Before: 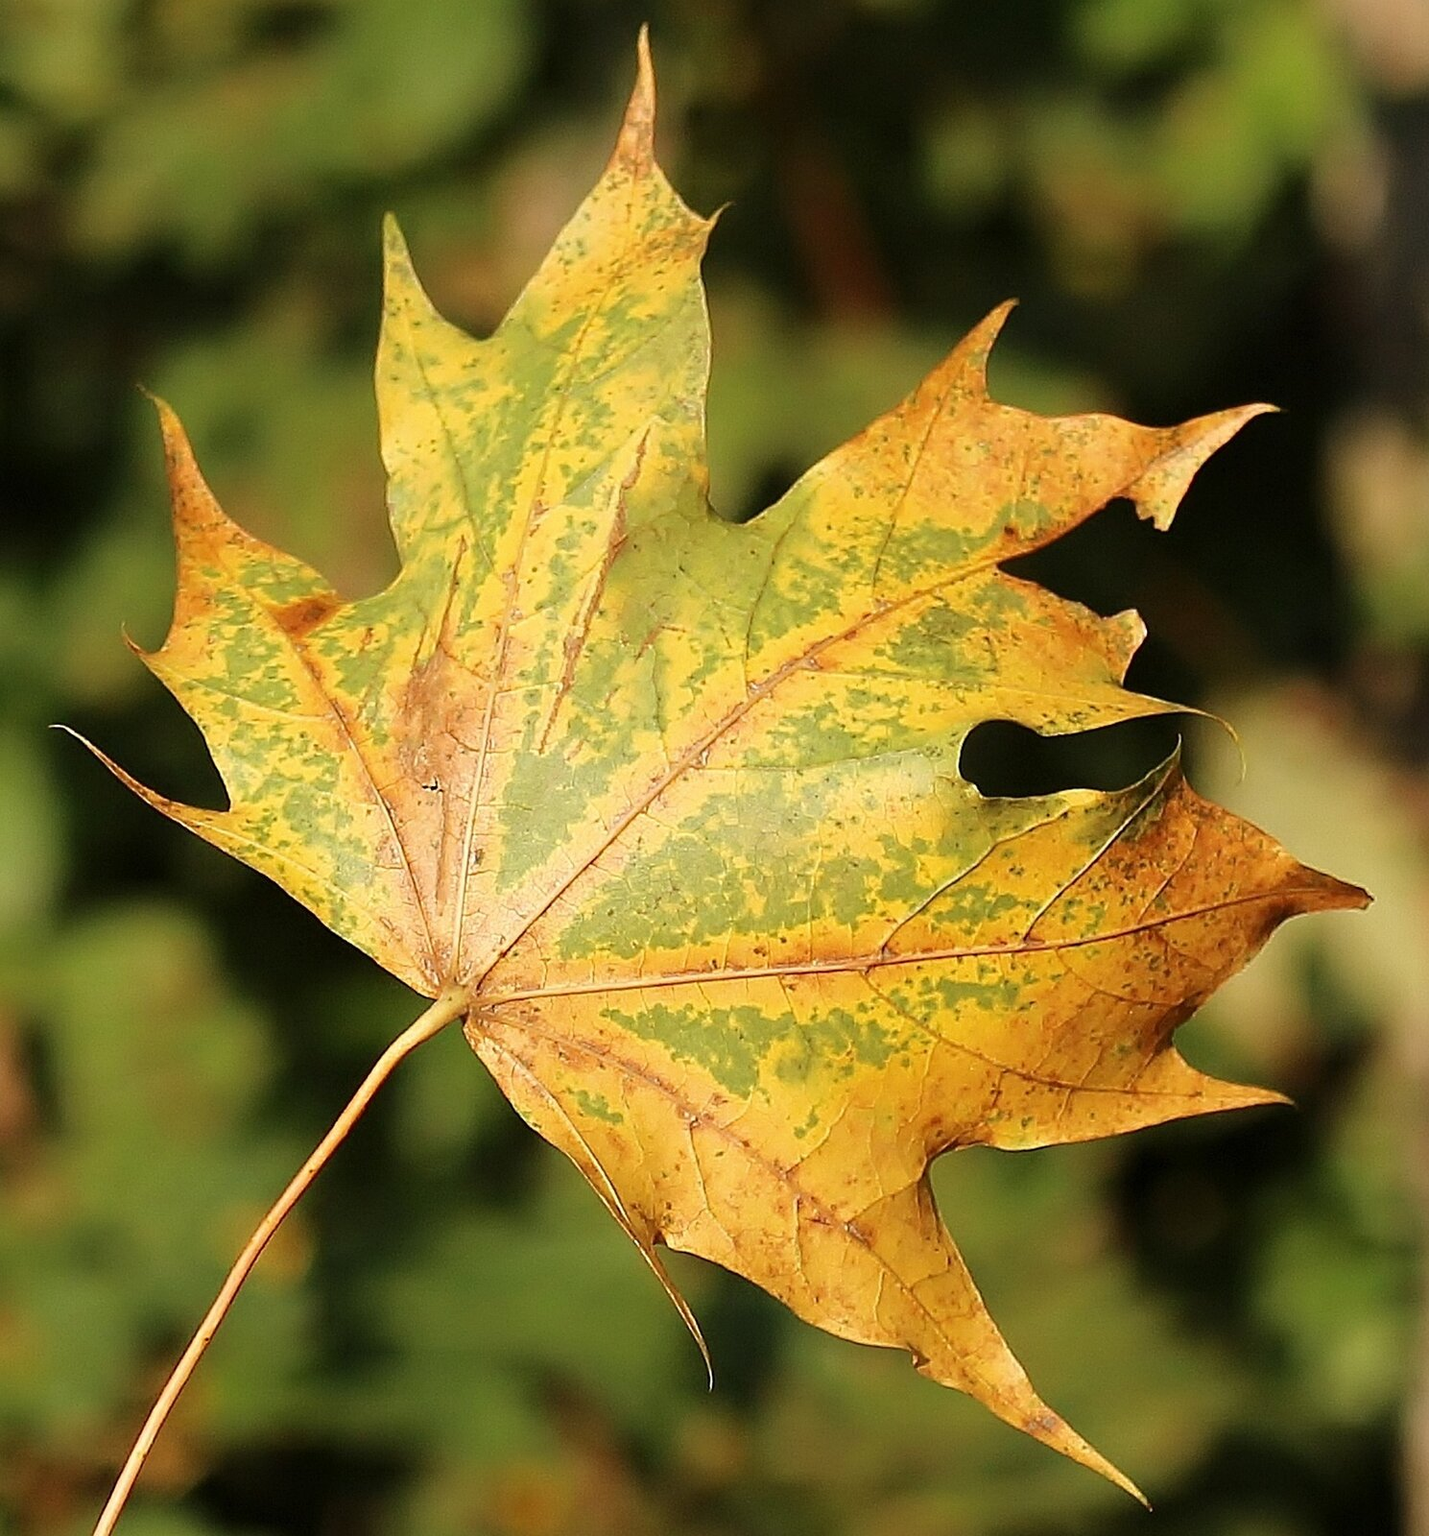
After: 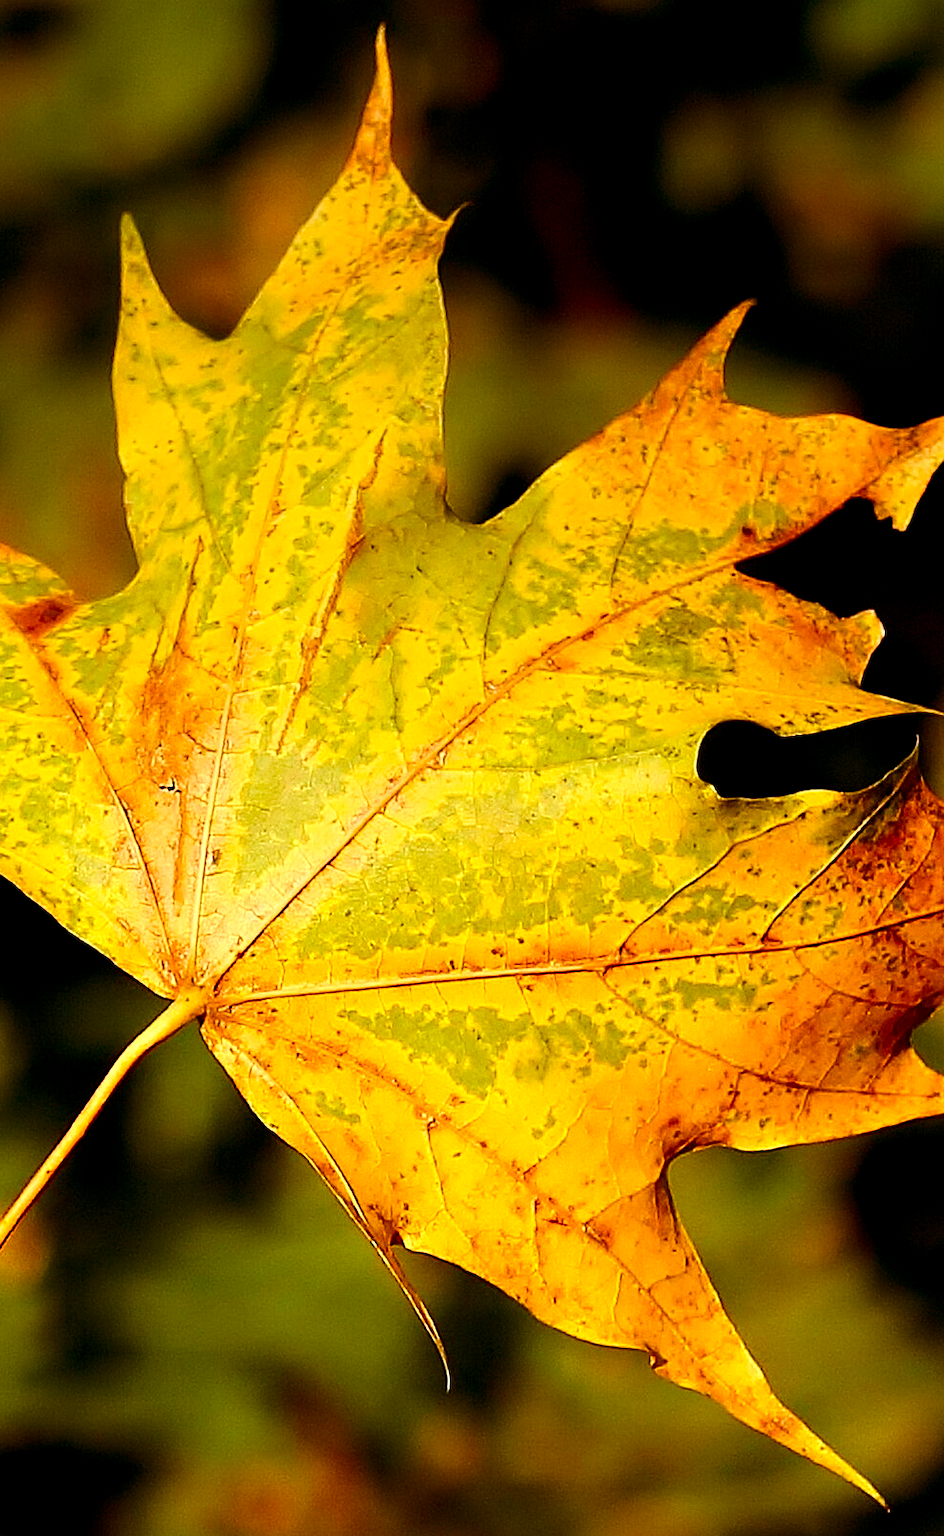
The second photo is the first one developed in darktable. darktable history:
graduated density: on, module defaults
crop and rotate: left 18.442%, right 15.508%
color balance rgb: shadows lift › luminance -21.66%, shadows lift › chroma 8.98%, shadows lift › hue 283.37°, power › chroma 1.55%, power › hue 25.59°, highlights gain › luminance 6.08%, highlights gain › chroma 2.55%, highlights gain › hue 90°, global offset › luminance -0.87%, perceptual saturation grading › global saturation 27.49%, perceptual saturation grading › highlights -28.39%, perceptual saturation grading › mid-tones 15.22%, perceptual saturation grading › shadows 33.98%, perceptual brilliance grading › highlights 10%, perceptual brilliance grading › mid-tones 5%
contrast brightness saturation: contrast 0.16, saturation 0.32
